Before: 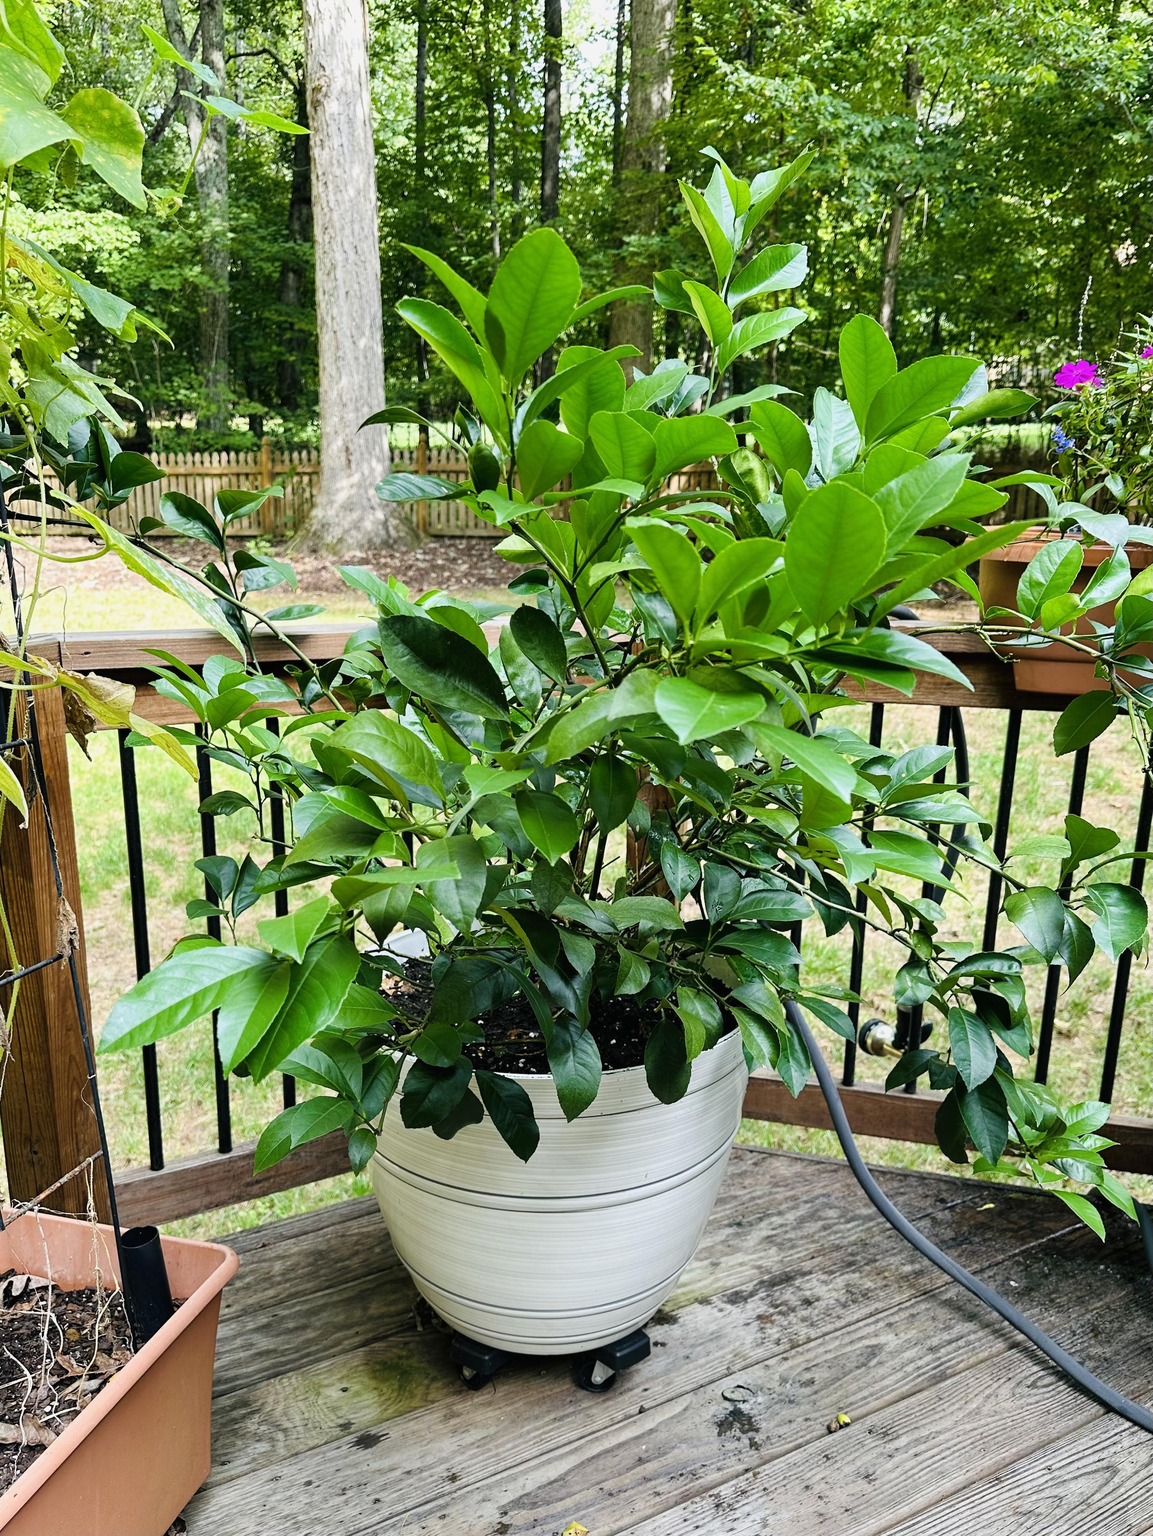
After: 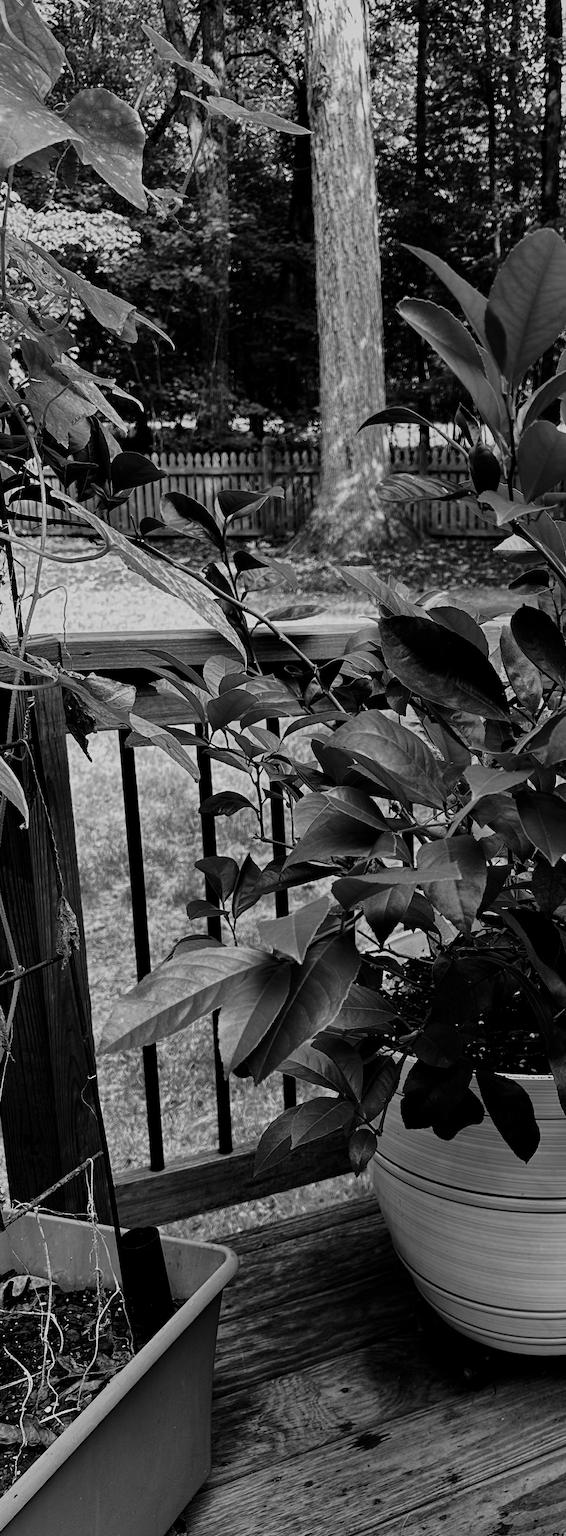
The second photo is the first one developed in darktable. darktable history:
contrast brightness saturation: contrast 0.02, brightness -1, saturation -1
crop and rotate: left 0%, top 0%, right 50.845%
color balance rgb: shadows lift › hue 87.51°, highlights gain › chroma 1.62%, highlights gain › hue 55.1°, global offset › chroma 0.06%, global offset › hue 253.66°, linear chroma grading › global chroma 0.5%
shadows and highlights: on, module defaults
